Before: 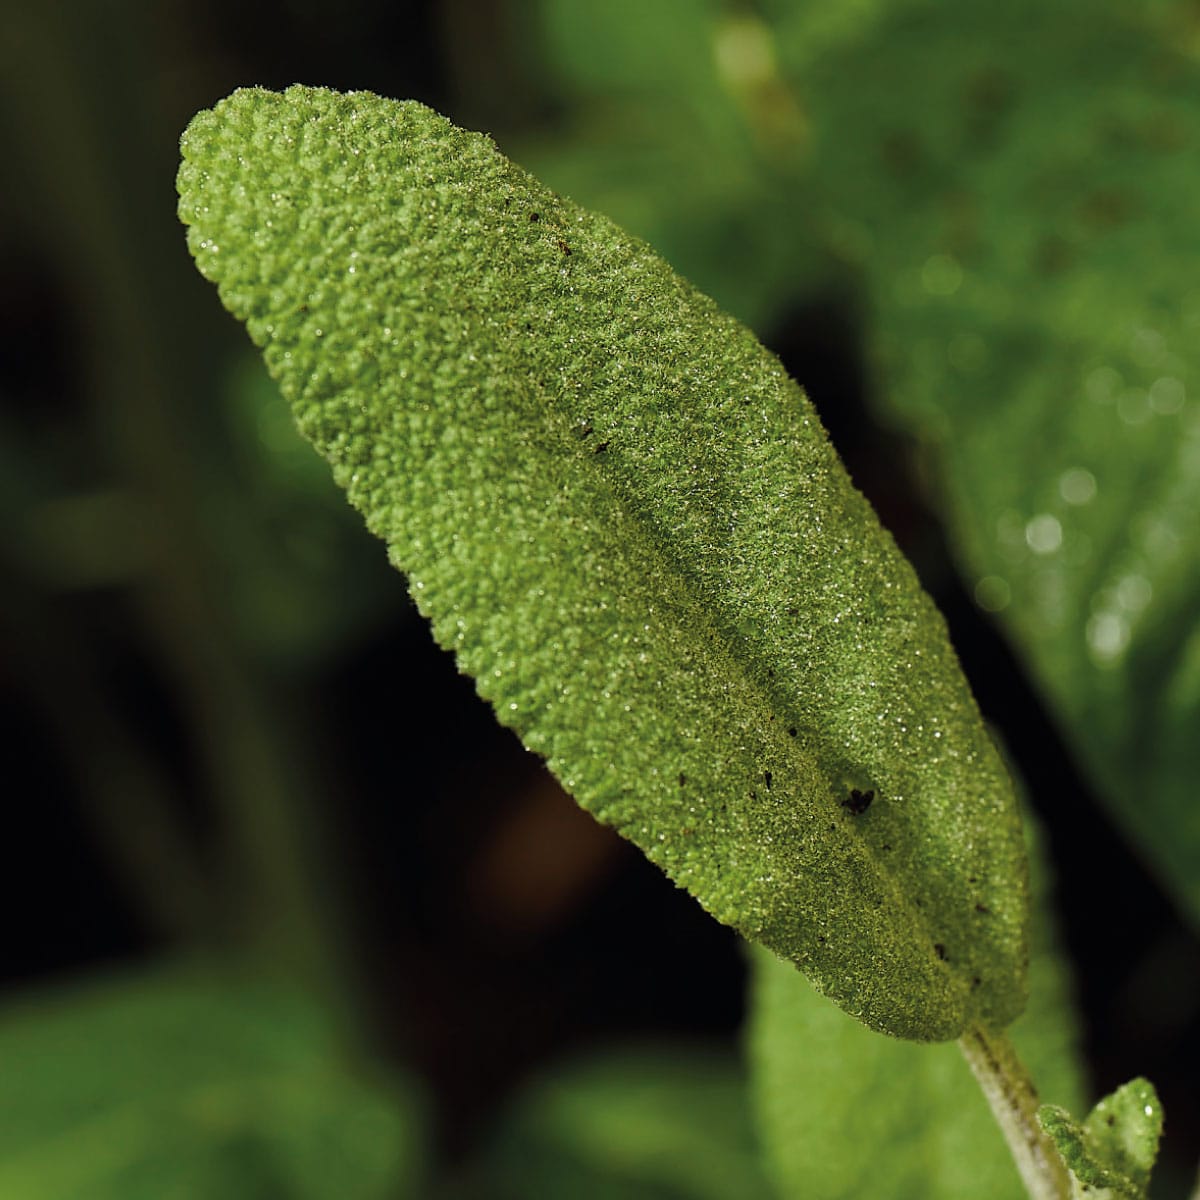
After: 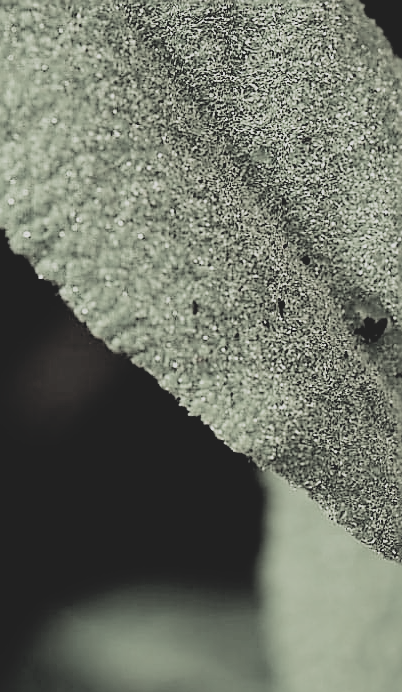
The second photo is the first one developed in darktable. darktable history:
crop: left 40.634%, top 39.341%, right 25.813%, bottom 2.929%
color balance rgb: power › chroma 0.491%, power › hue 215.27°, perceptual saturation grading › global saturation 17.442%, global vibrance -24.322%
exposure: exposure 0.926 EV, compensate exposure bias true, compensate highlight preservation false
filmic rgb: black relative exposure -5.08 EV, white relative exposure 3.98 EV, hardness 2.89, contrast 1.299, highlights saturation mix -30.53%, color science v4 (2020)
sharpen: radius 1.368, amount 1.242, threshold 0.671
color correction: highlights b* 0.036, saturation 1.1
contrast brightness saturation: contrast -0.255, saturation -0.448
